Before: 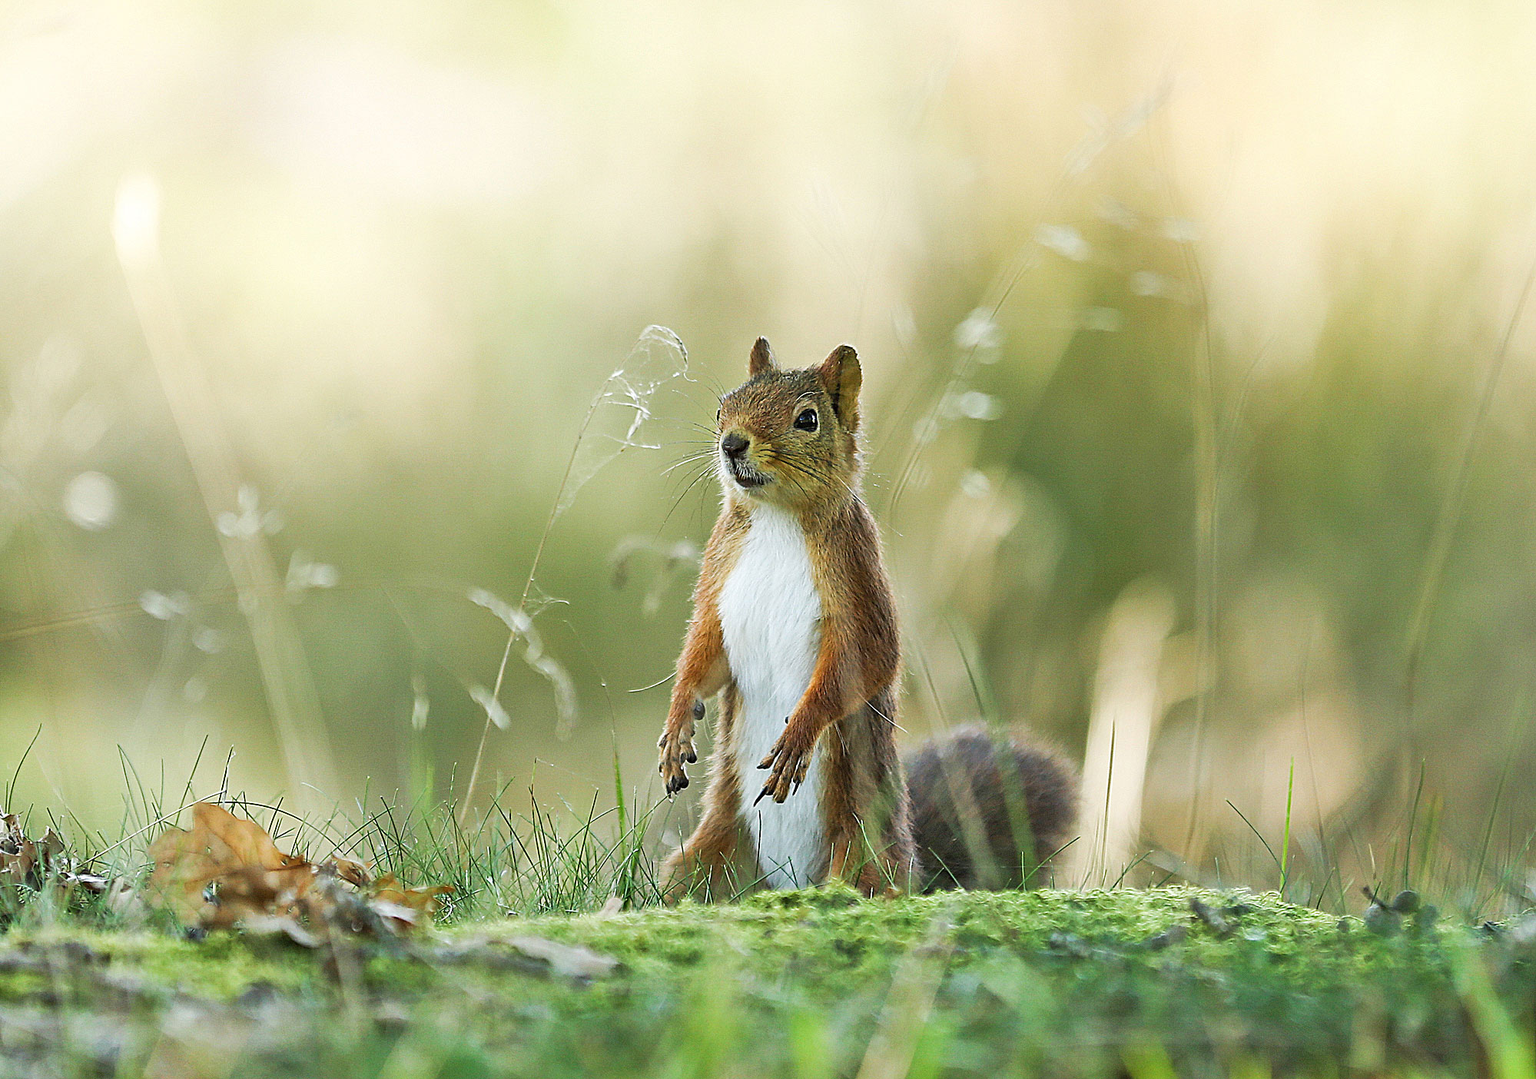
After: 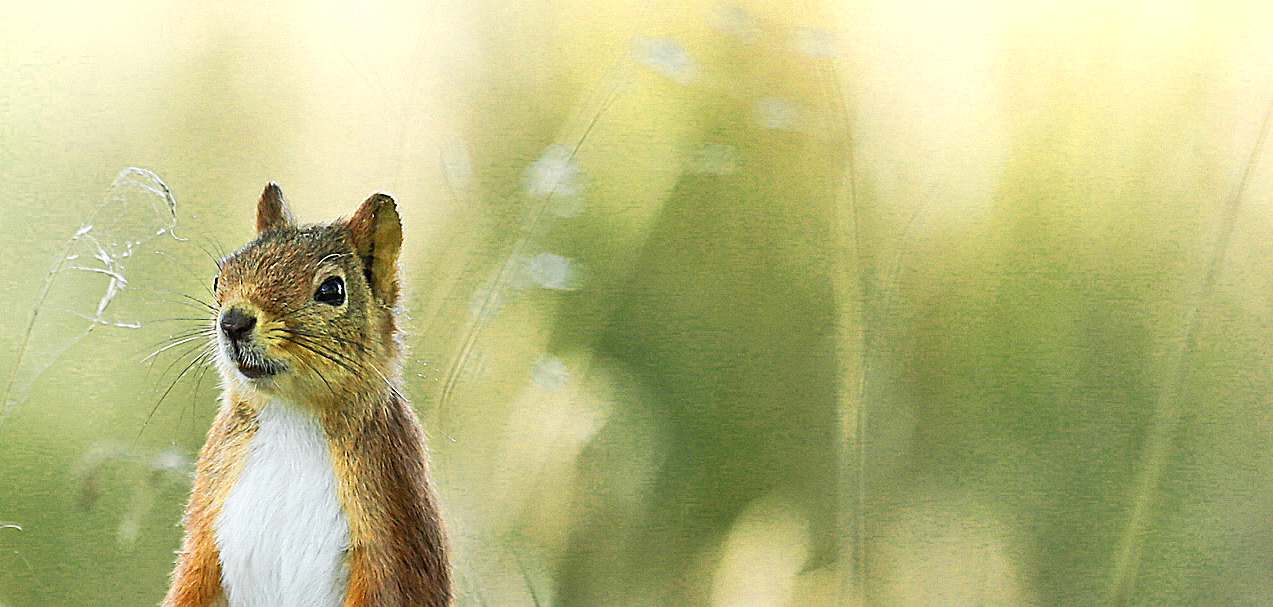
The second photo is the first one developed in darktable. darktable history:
crop: left 36.005%, top 18.293%, right 0.31%, bottom 38.444%
color zones: curves: ch0 [(0.004, 0.305) (0.261, 0.623) (0.389, 0.399) (0.708, 0.571) (0.947, 0.34)]; ch1 [(0.025, 0.645) (0.229, 0.584) (0.326, 0.551) (0.484, 0.262) (0.757, 0.643)]
